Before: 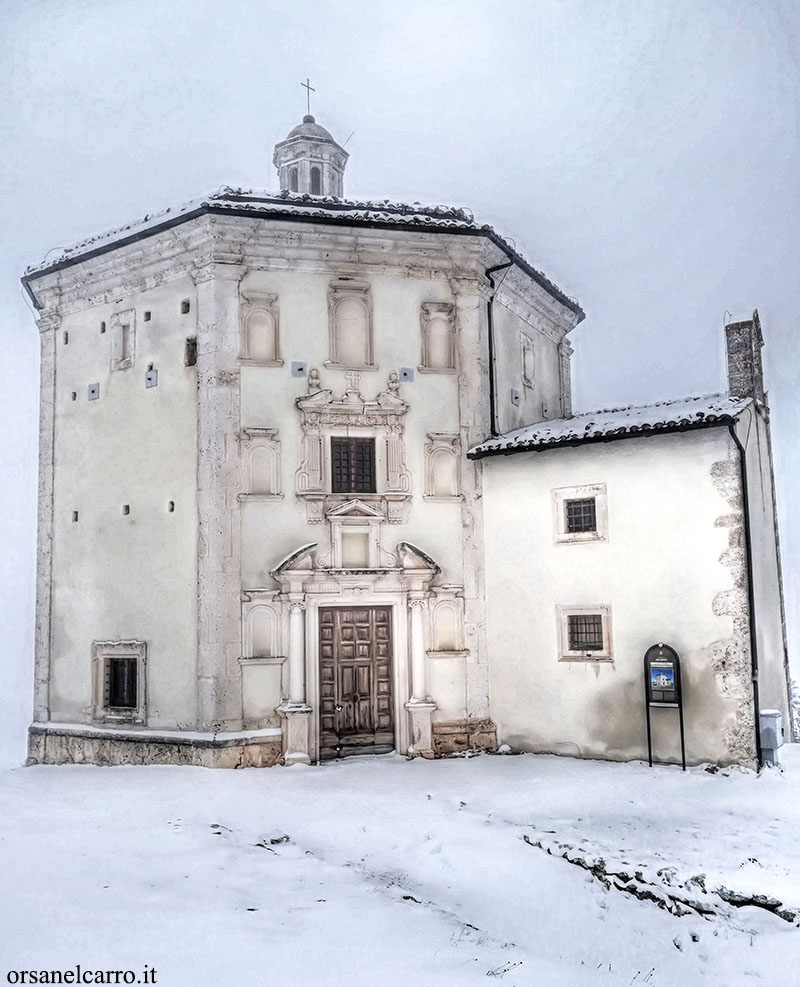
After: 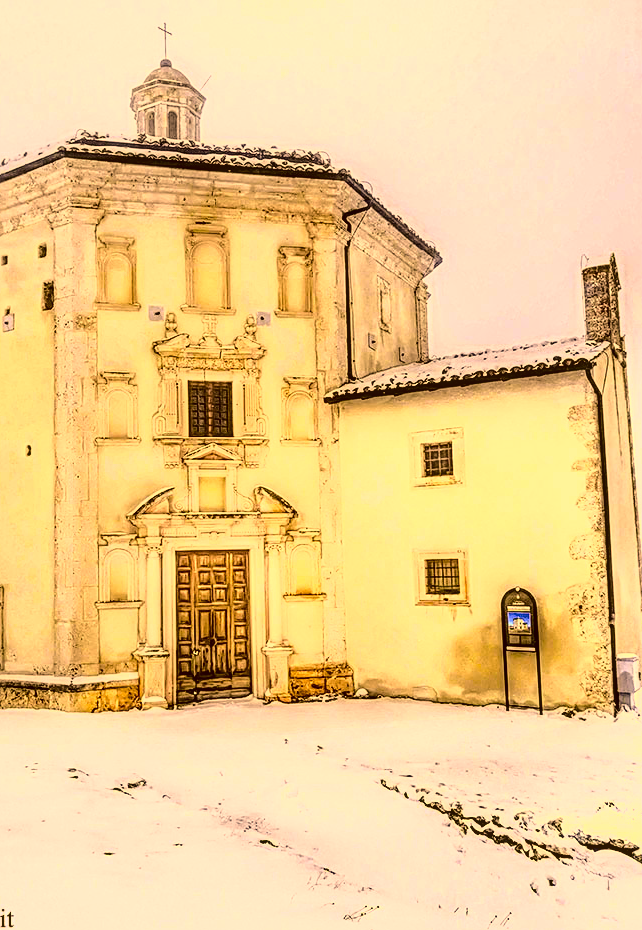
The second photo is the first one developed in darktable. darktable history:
exposure: exposure 0.02 EV, compensate highlight preservation false
color correction: highlights a* 10.44, highlights b* 30.04, shadows a* 2.73, shadows b* 17.51, saturation 1.72
tone curve: curves: ch0 [(0, 0.019) (0.078, 0.058) (0.223, 0.217) (0.424, 0.553) (0.631, 0.764) (0.816, 0.932) (1, 1)]; ch1 [(0, 0) (0.262, 0.227) (0.417, 0.386) (0.469, 0.467) (0.502, 0.503) (0.544, 0.548) (0.57, 0.579) (0.608, 0.62) (0.65, 0.68) (0.994, 0.987)]; ch2 [(0, 0) (0.262, 0.188) (0.5, 0.504) (0.553, 0.592) (0.599, 0.653) (1, 1)], color space Lab, independent channels, preserve colors none
local contrast: detail 130%
crop and rotate: left 17.959%, top 5.771%, right 1.742%
tone equalizer: on, module defaults
sharpen: on, module defaults
